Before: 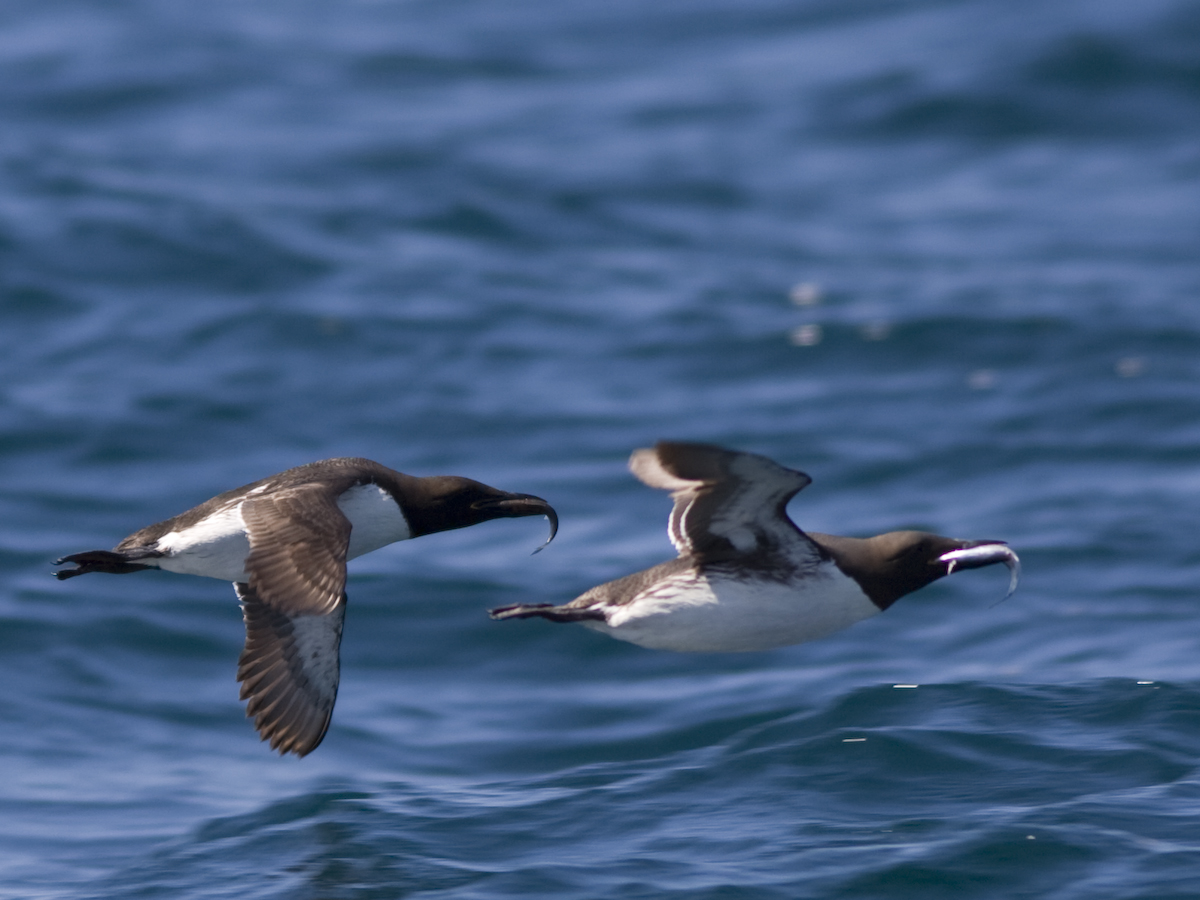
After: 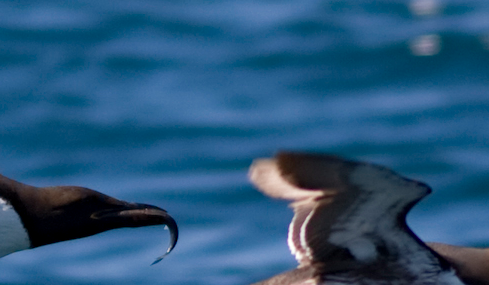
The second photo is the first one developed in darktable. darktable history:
crop: left 31.672%, top 32.305%, right 27.542%, bottom 35.935%
haze removal: compatibility mode true, adaptive false
